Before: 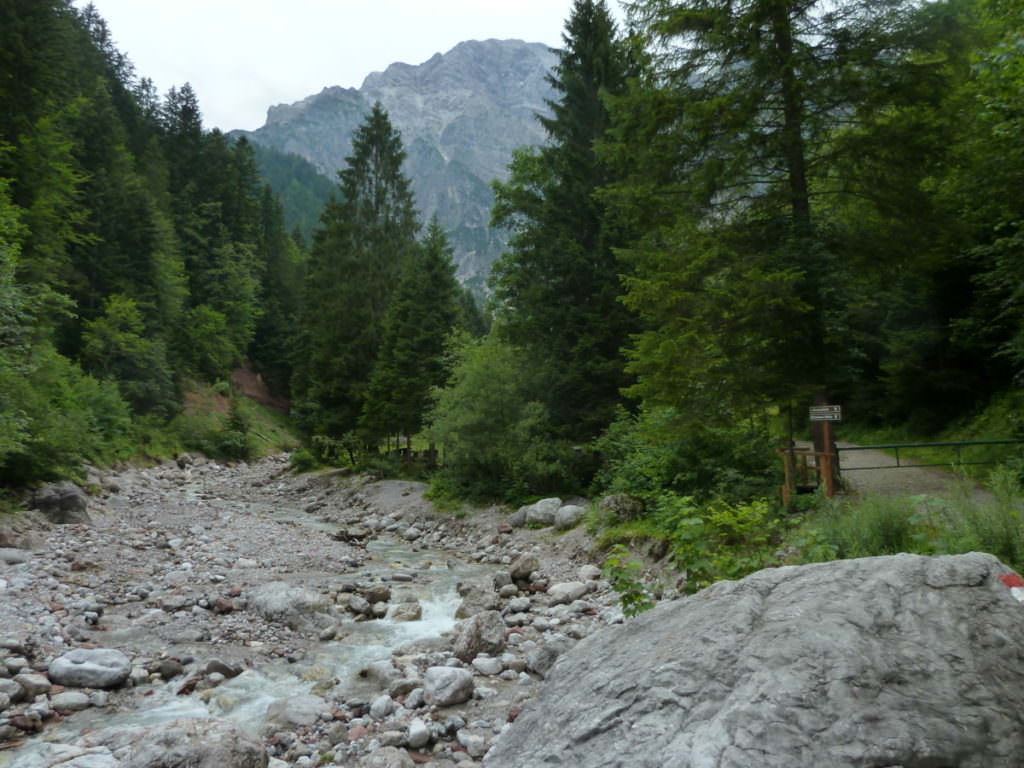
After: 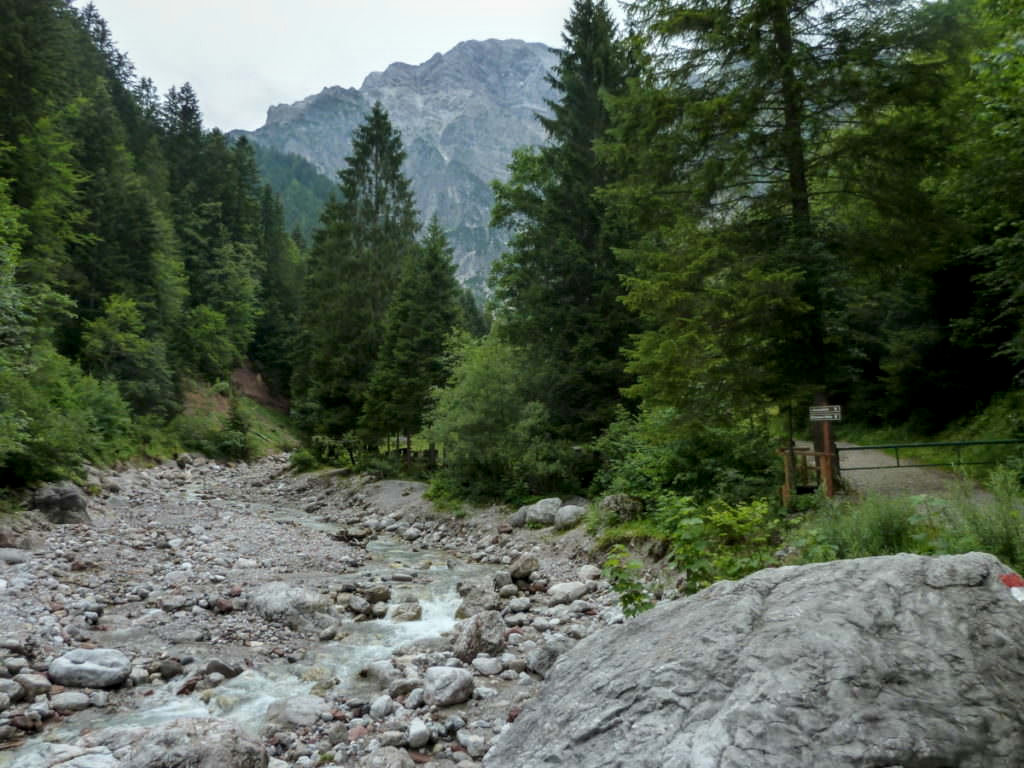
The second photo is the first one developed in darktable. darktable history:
local contrast: highlights 30%, detail 130%
